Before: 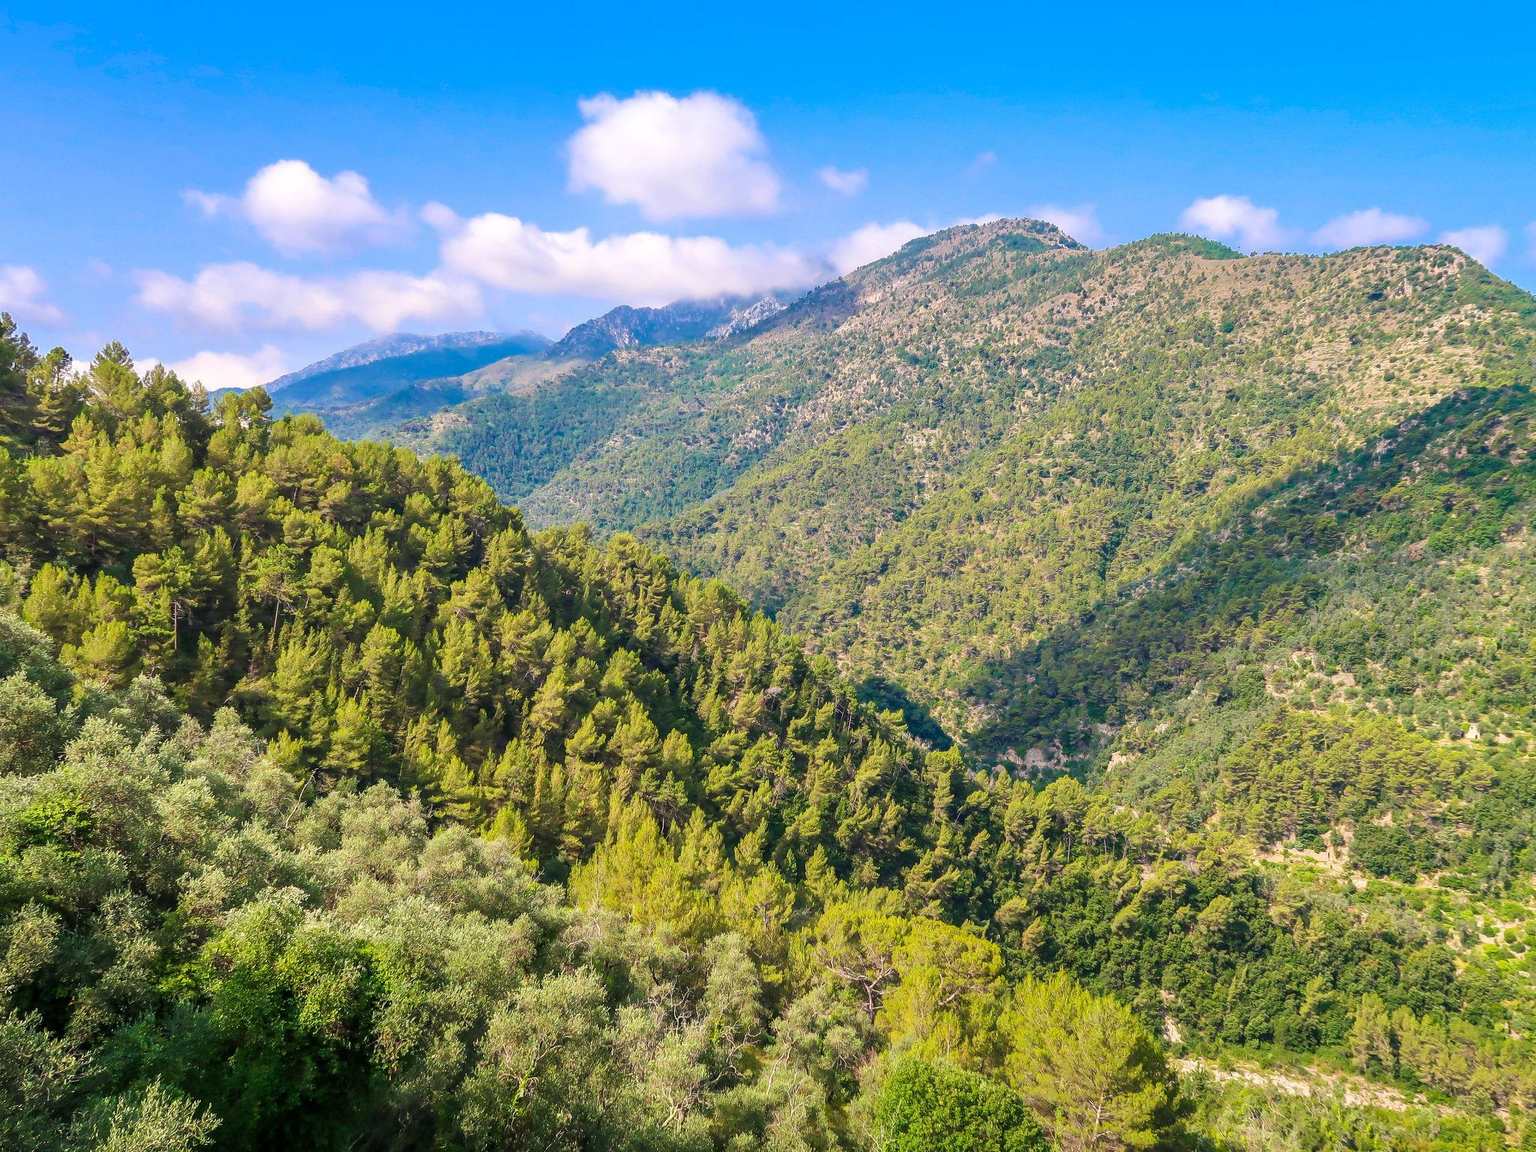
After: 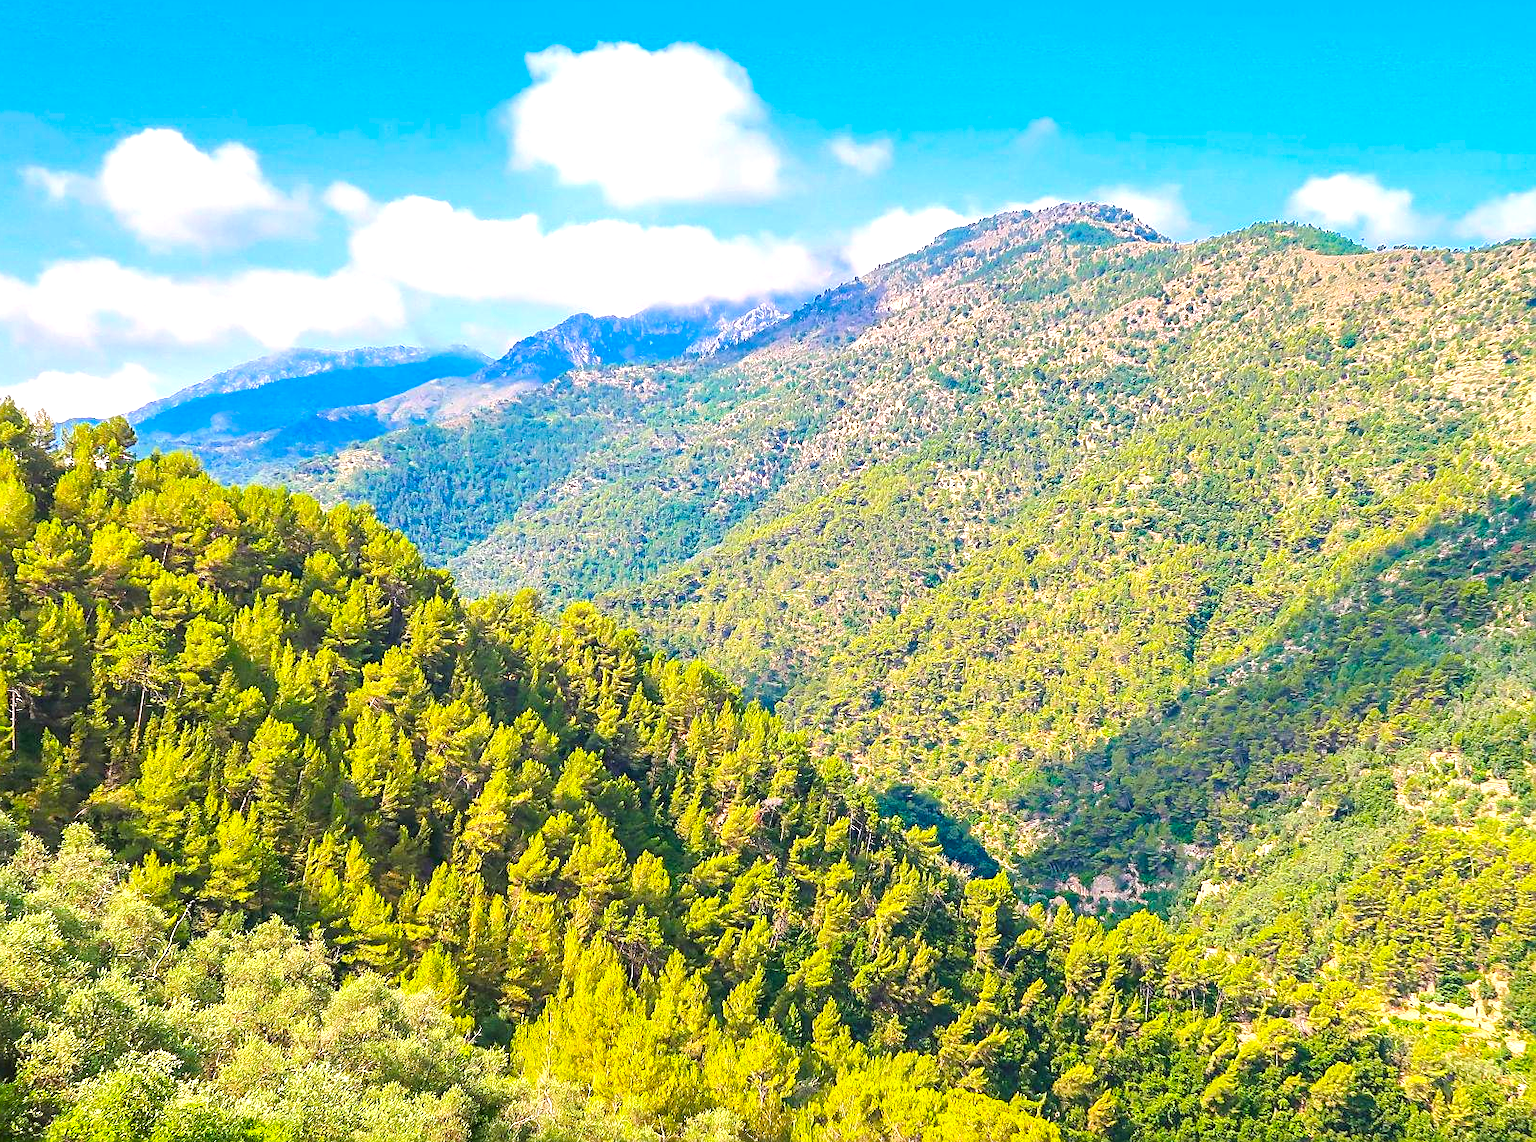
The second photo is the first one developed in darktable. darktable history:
color balance rgb: perceptual saturation grading › global saturation 25%, perceptual brilliance grading › mid-tones 10%, perceptual brilliance grading › shadows 15%, global vibrance 20%
exposure: black level correction 0, exposure 0.7 EV, compensate exposure bias true, compensate highlight preservation false
crop and rotate: left 10.77%, top 5.1%, right 10.41%, bottom 16.76%
sharpen: on, module defaults
